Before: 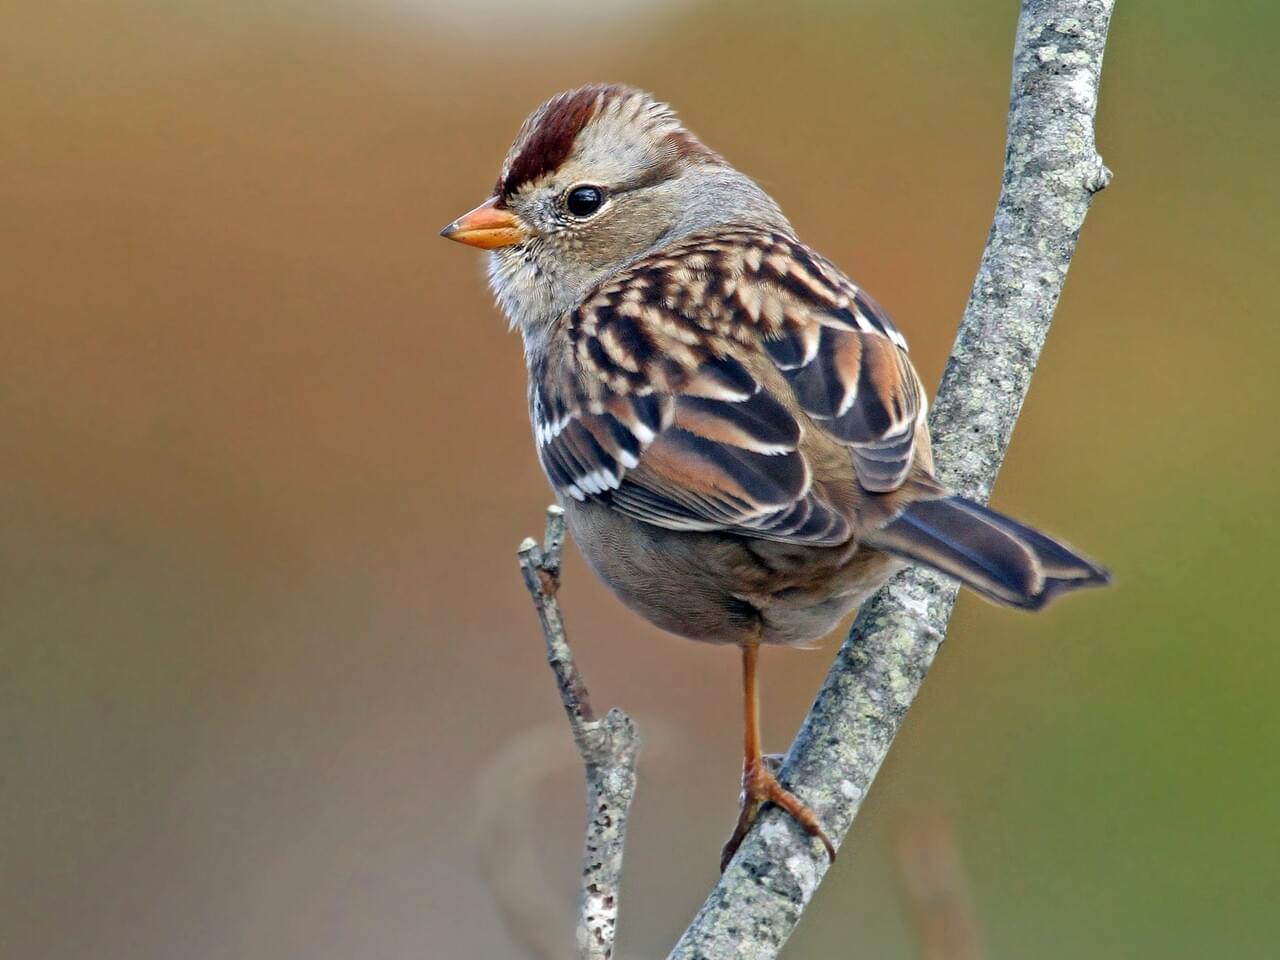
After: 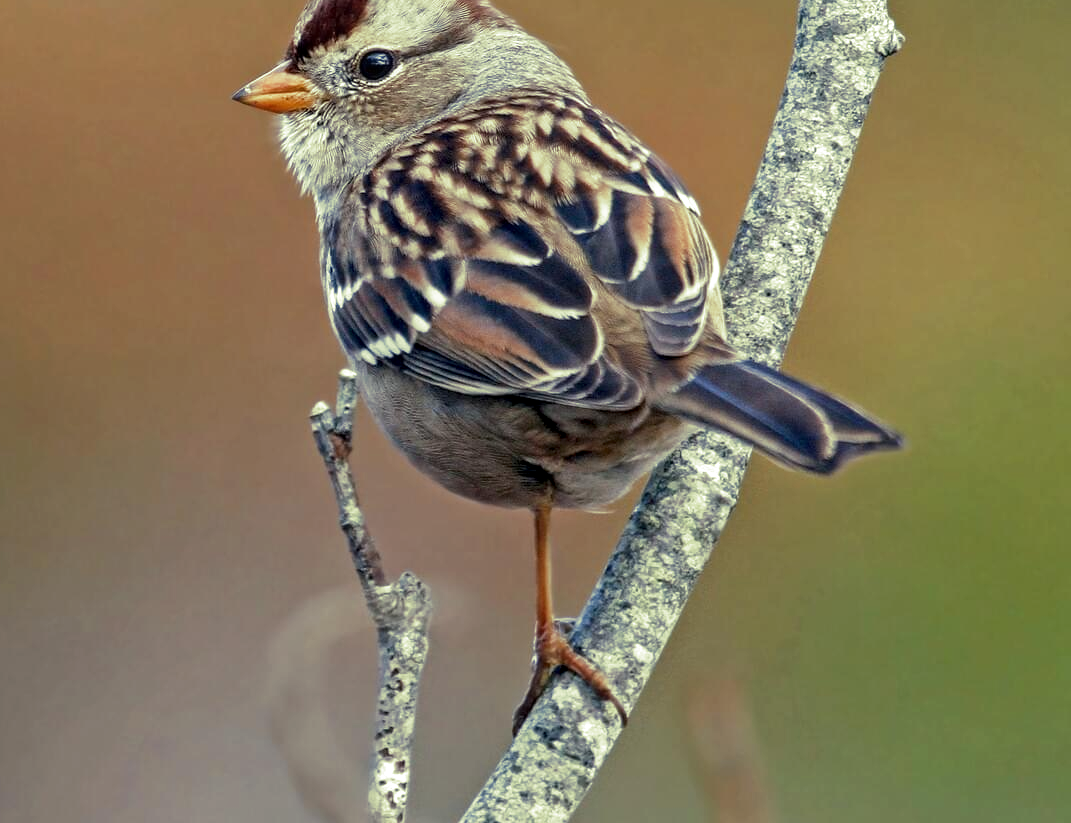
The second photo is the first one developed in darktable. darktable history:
local contrast: on, module defaults
color zones: curves: ch0 [(0.068, 0.464) (0.25, 0.5) (0.48, 0.508) (0.75, 0.536) (0.886, 0.476) (0.967, 0.456)]; ch1 [(0.066, 0.456) (0.25, 0.5) (0.616, 0.508) (0.746, 0.56) (0.934, 0.444)]
split-toning: shadows › hue 290.82°, shadows › saturation 0.34, highlights › saturation 0.38, balance 0, compress 50%
crop: left 16.315%, top 14.246%
